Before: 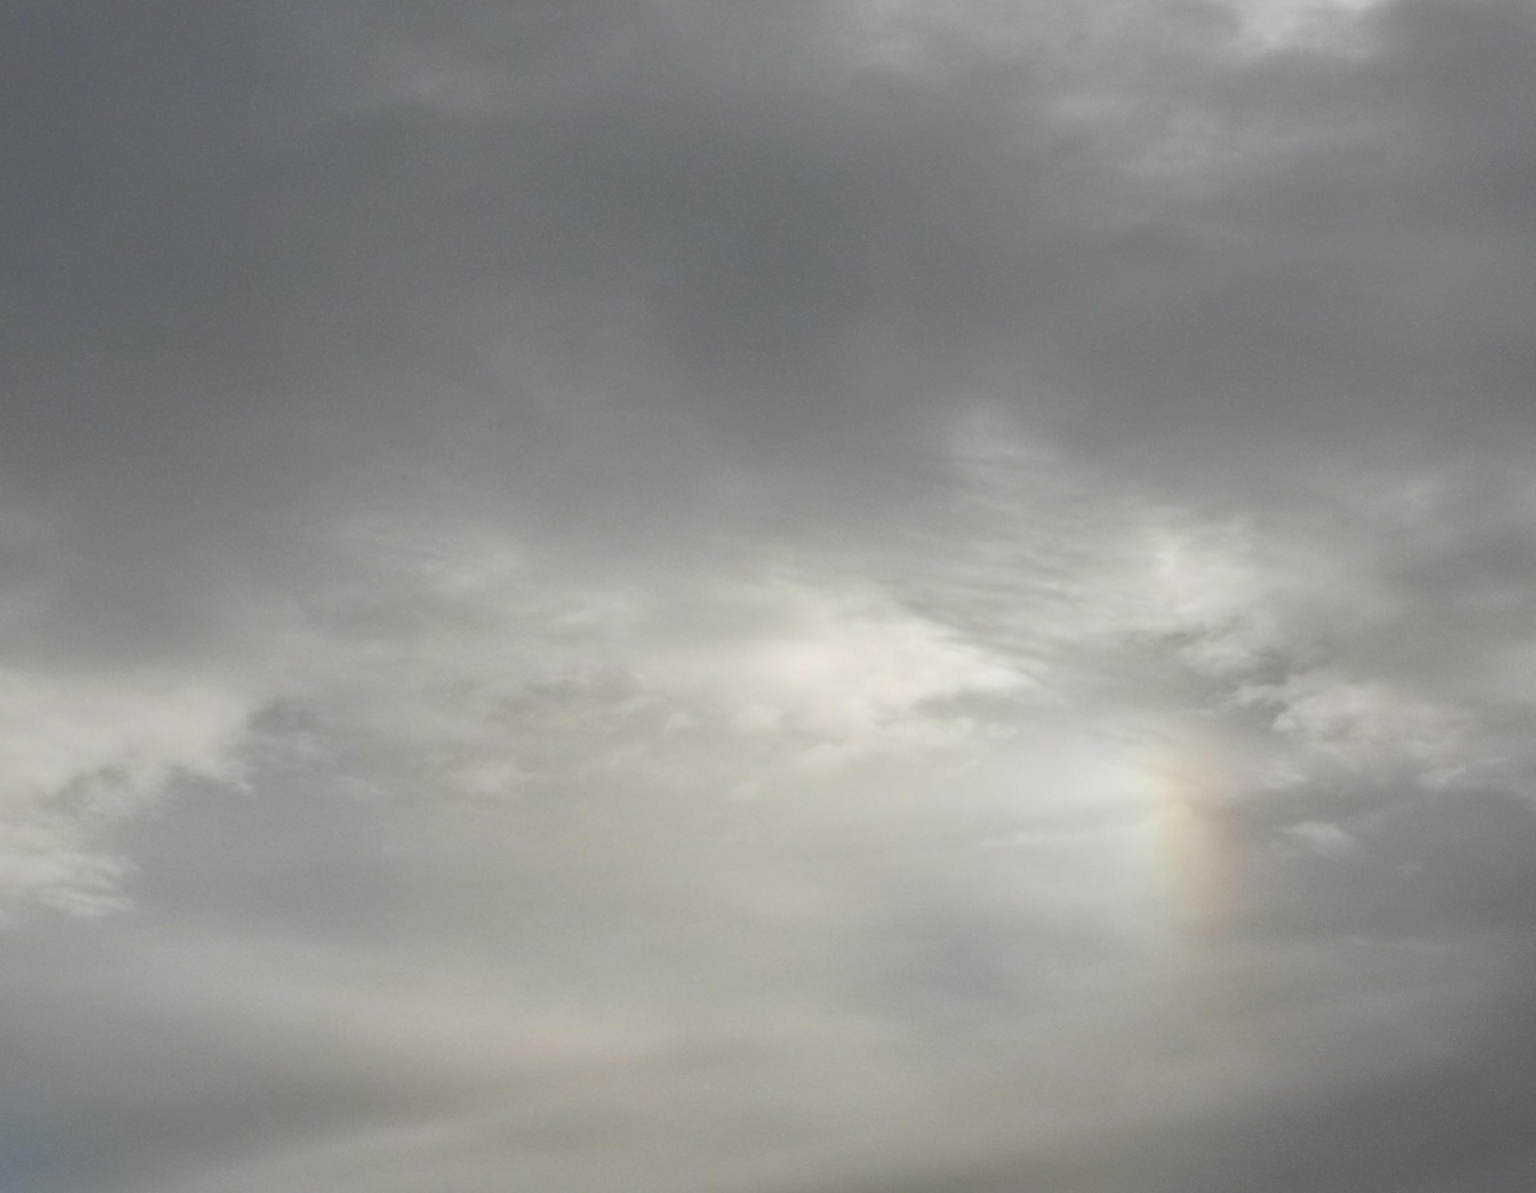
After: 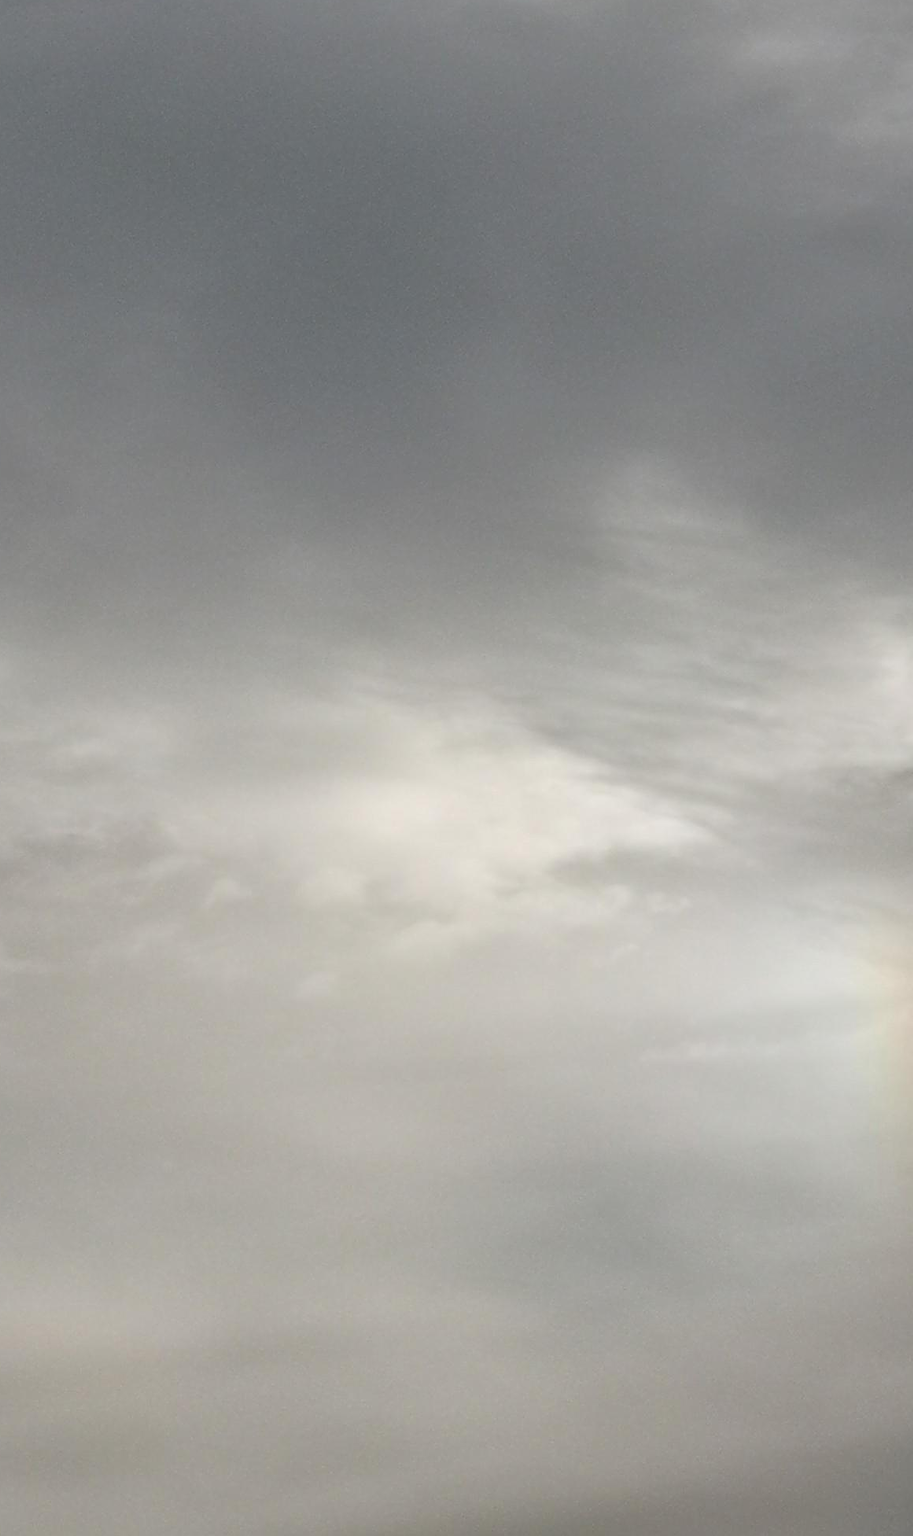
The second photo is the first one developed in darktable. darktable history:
crop: left 33.452%, top 6.025%, right 23.155%
sharpen: on, module defaults
